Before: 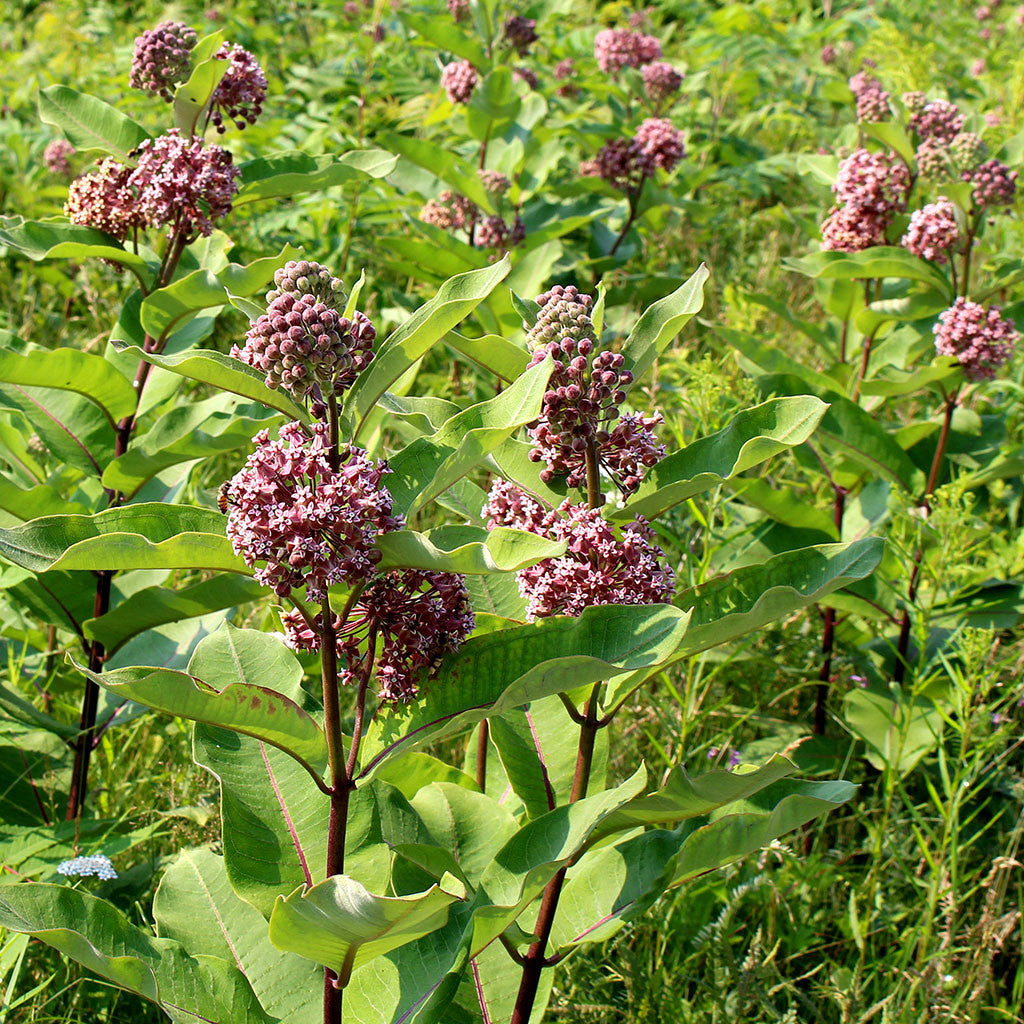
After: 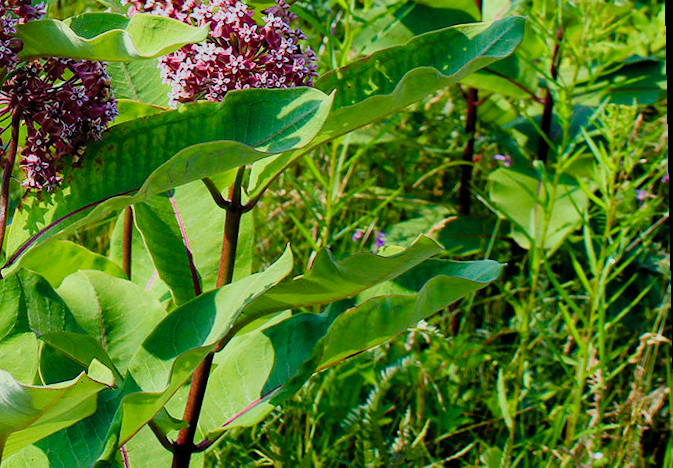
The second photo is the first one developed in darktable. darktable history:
crop and rotate: left 35.509%, top 50.238%, bottom 4.934%
filmic rgb: black relative exposure -7.65 EV, white relative exposure 4.56 EV, hardness 3.61, color science v6 (2022)
levels: levels [0.016, 0.492, 0.969]
rotate and perspective: rotation -1.17°, automatic cropping off
color calibration: illuminant F (fluorescent), F source F9 (Cool White Deluxe 4150 K) – high CRI, x 0.374, y 0.373, temperature 4158.34 K
color balance rgb: shadows lift › chroma 3%, shadows lift › hue 280.8°, power › hue 330°, highlights gain › chroma 3%, highlights gain › hue 75.6°, global offset › luminance 0.7%, perceptual saturation grading › global saturation 20%, perceptual saturation grading › highlights -25%, perceptual saturation grading › shadows 50%, global vibrance 20.33%
